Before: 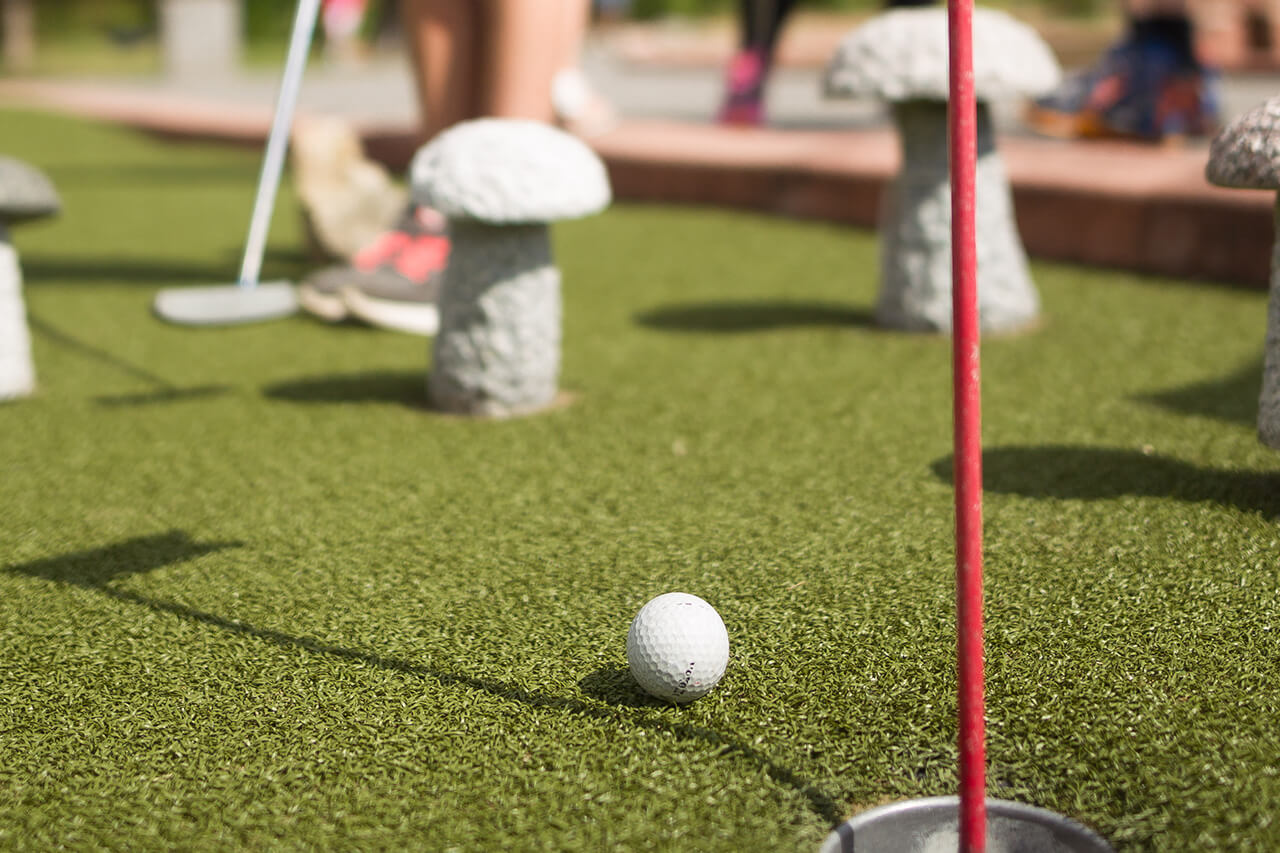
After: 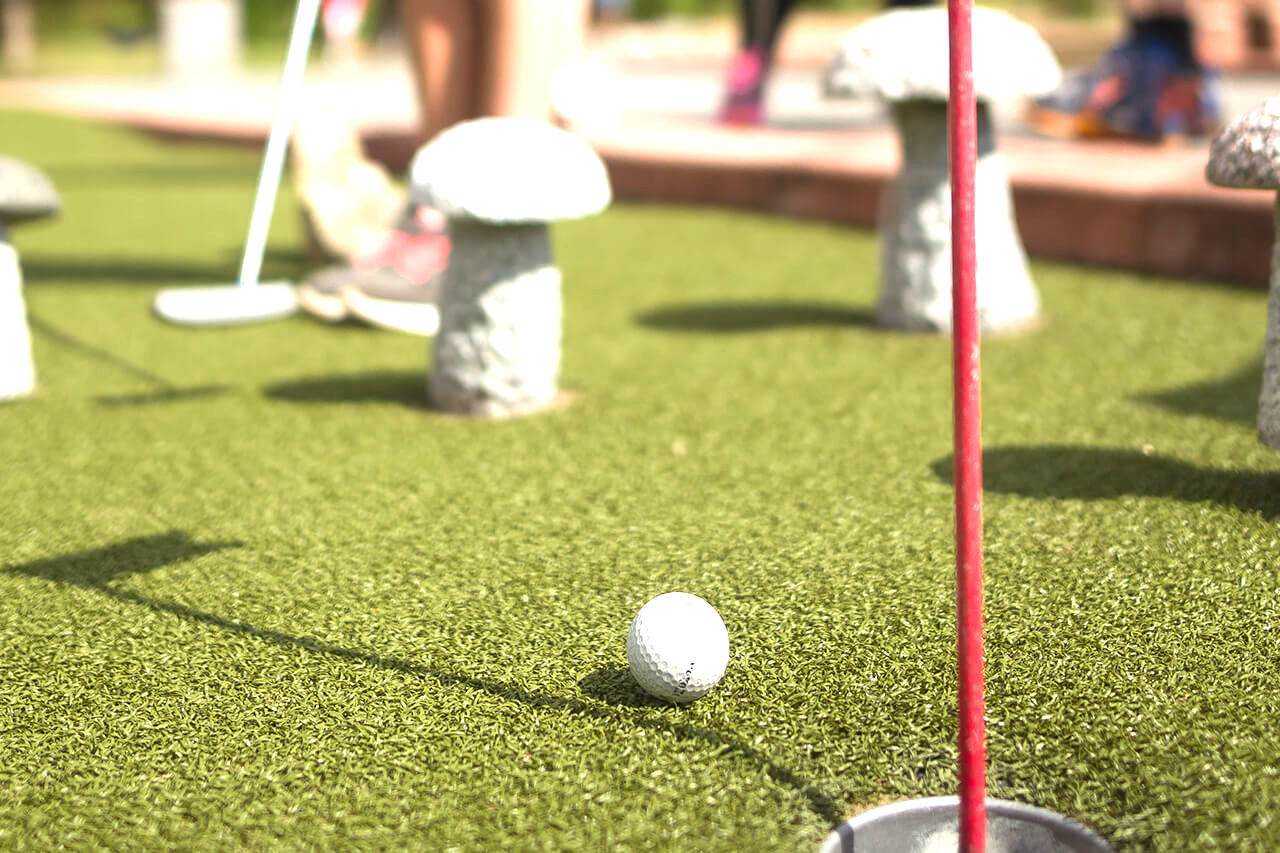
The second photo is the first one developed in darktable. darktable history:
exposure: black level correction 0, exposure 0.951 EV, compensate highlight preservation false
